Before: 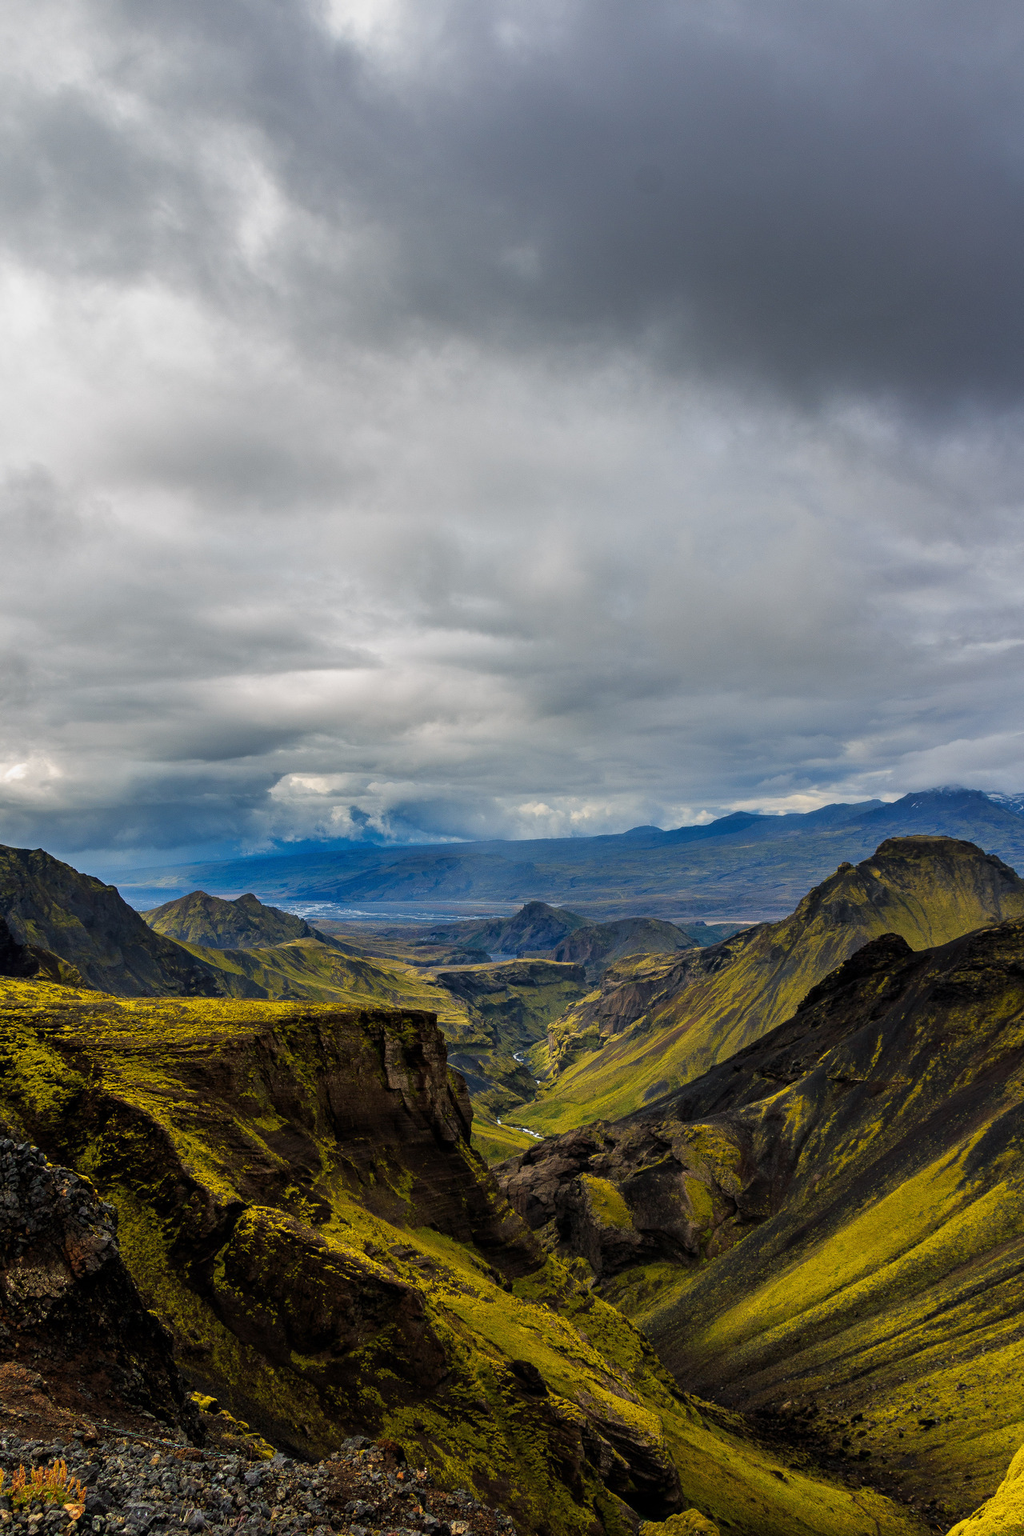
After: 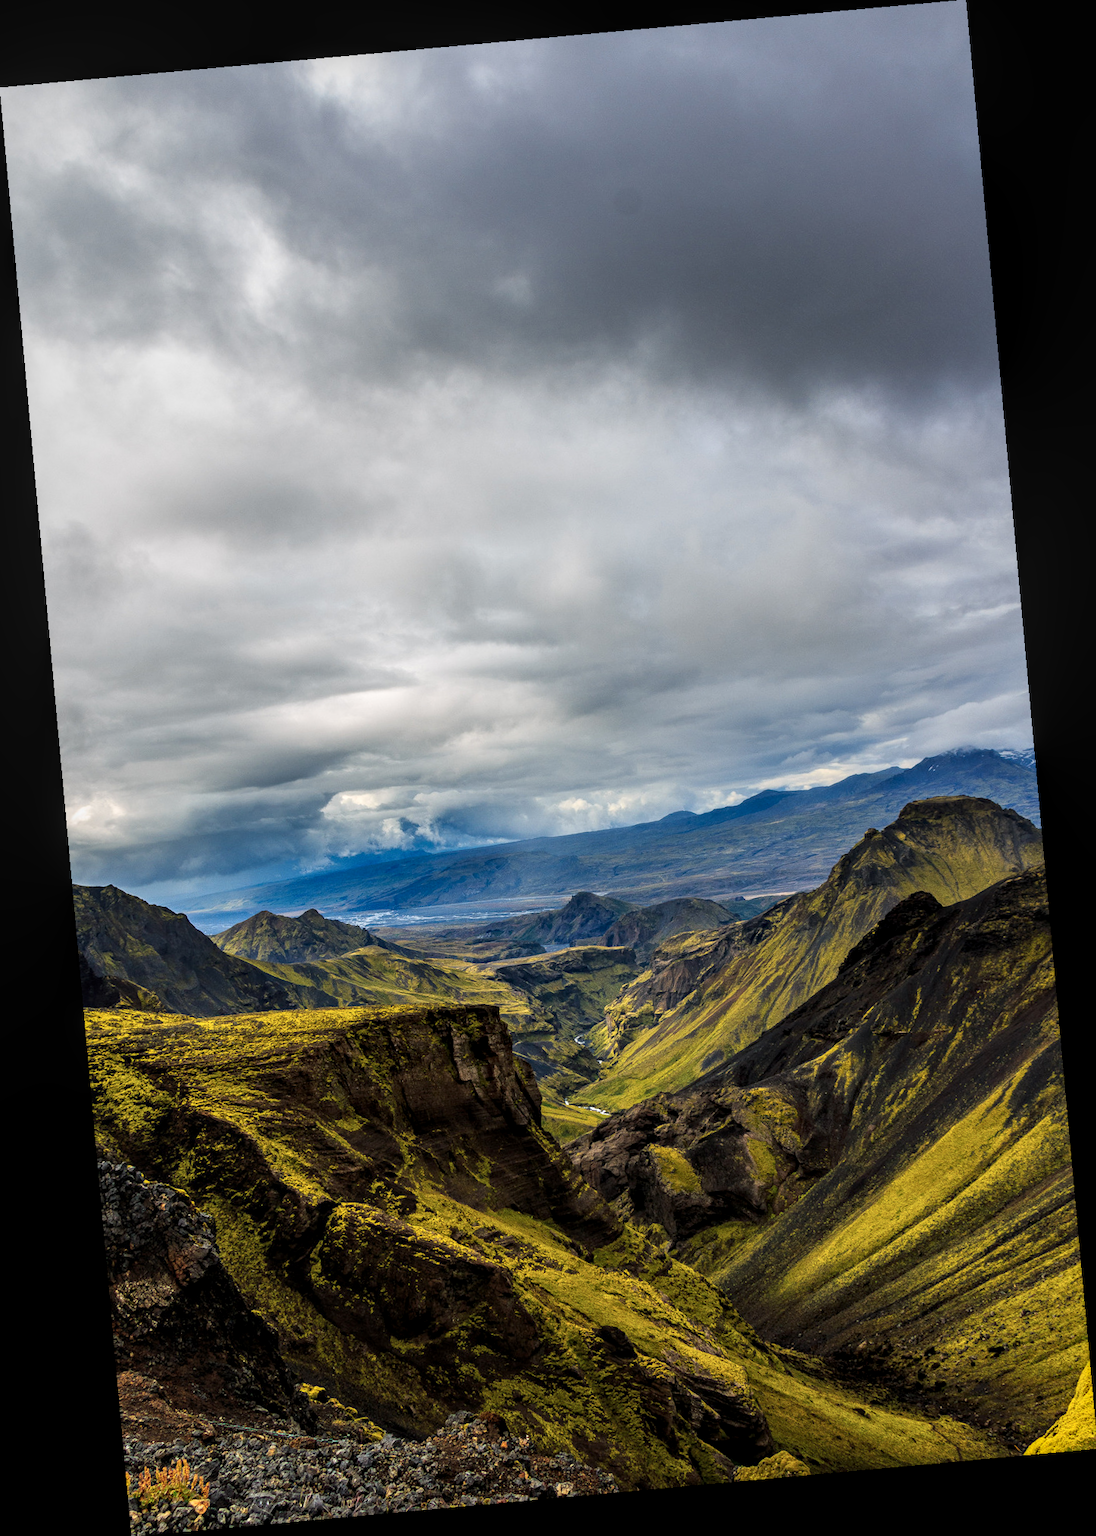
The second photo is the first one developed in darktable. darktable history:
exposure: exposure 0.127 EV, compensate highlight preservation false
local contrast: on, module defaults
rotate and perspective: rotation -5.2°, automatic cropping off
contrast brightness saturation: contrast 0.15, brightness 0.05
